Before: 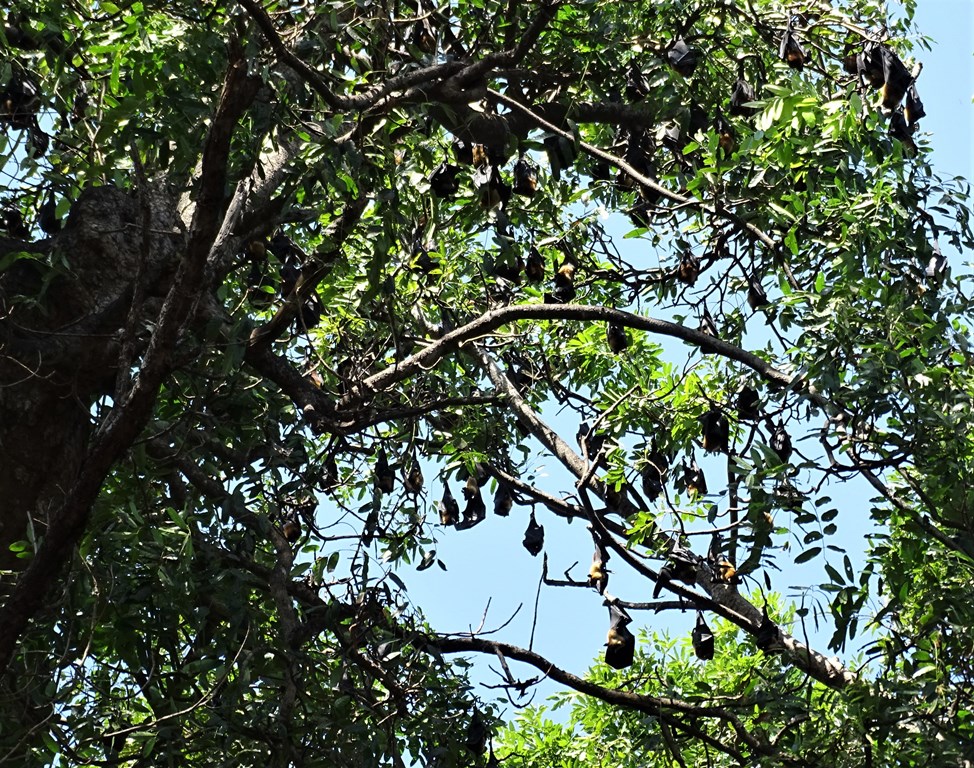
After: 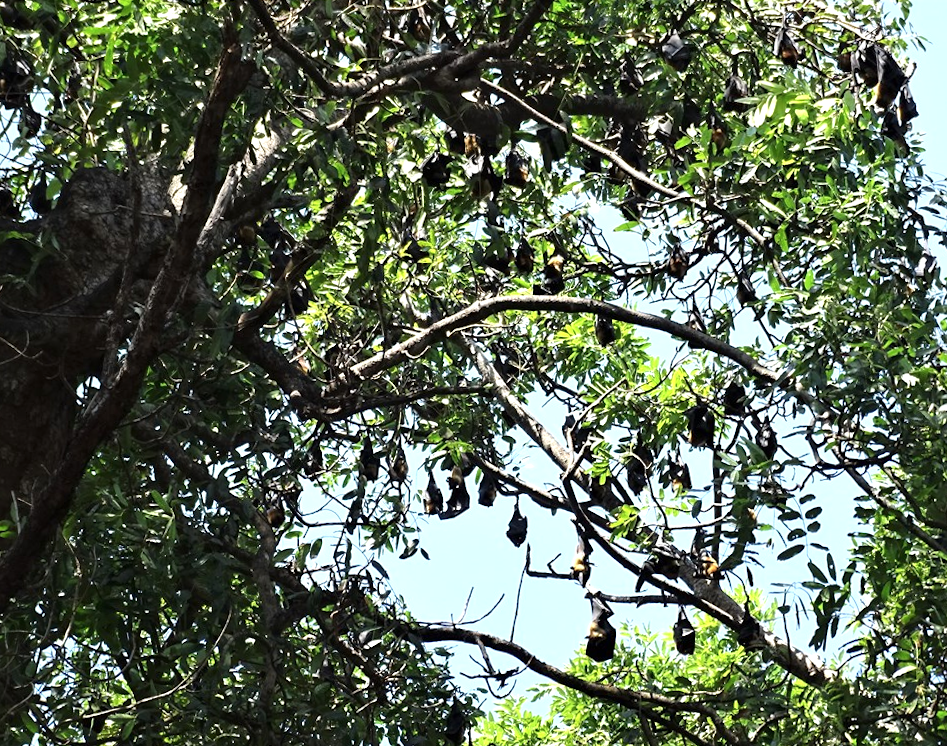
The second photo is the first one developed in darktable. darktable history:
contrast brightness saturation: saturation -0.059
crop and rotate: angle -1.28°
exposure: exposure 0.498 EV, compensate highlight preservation false
